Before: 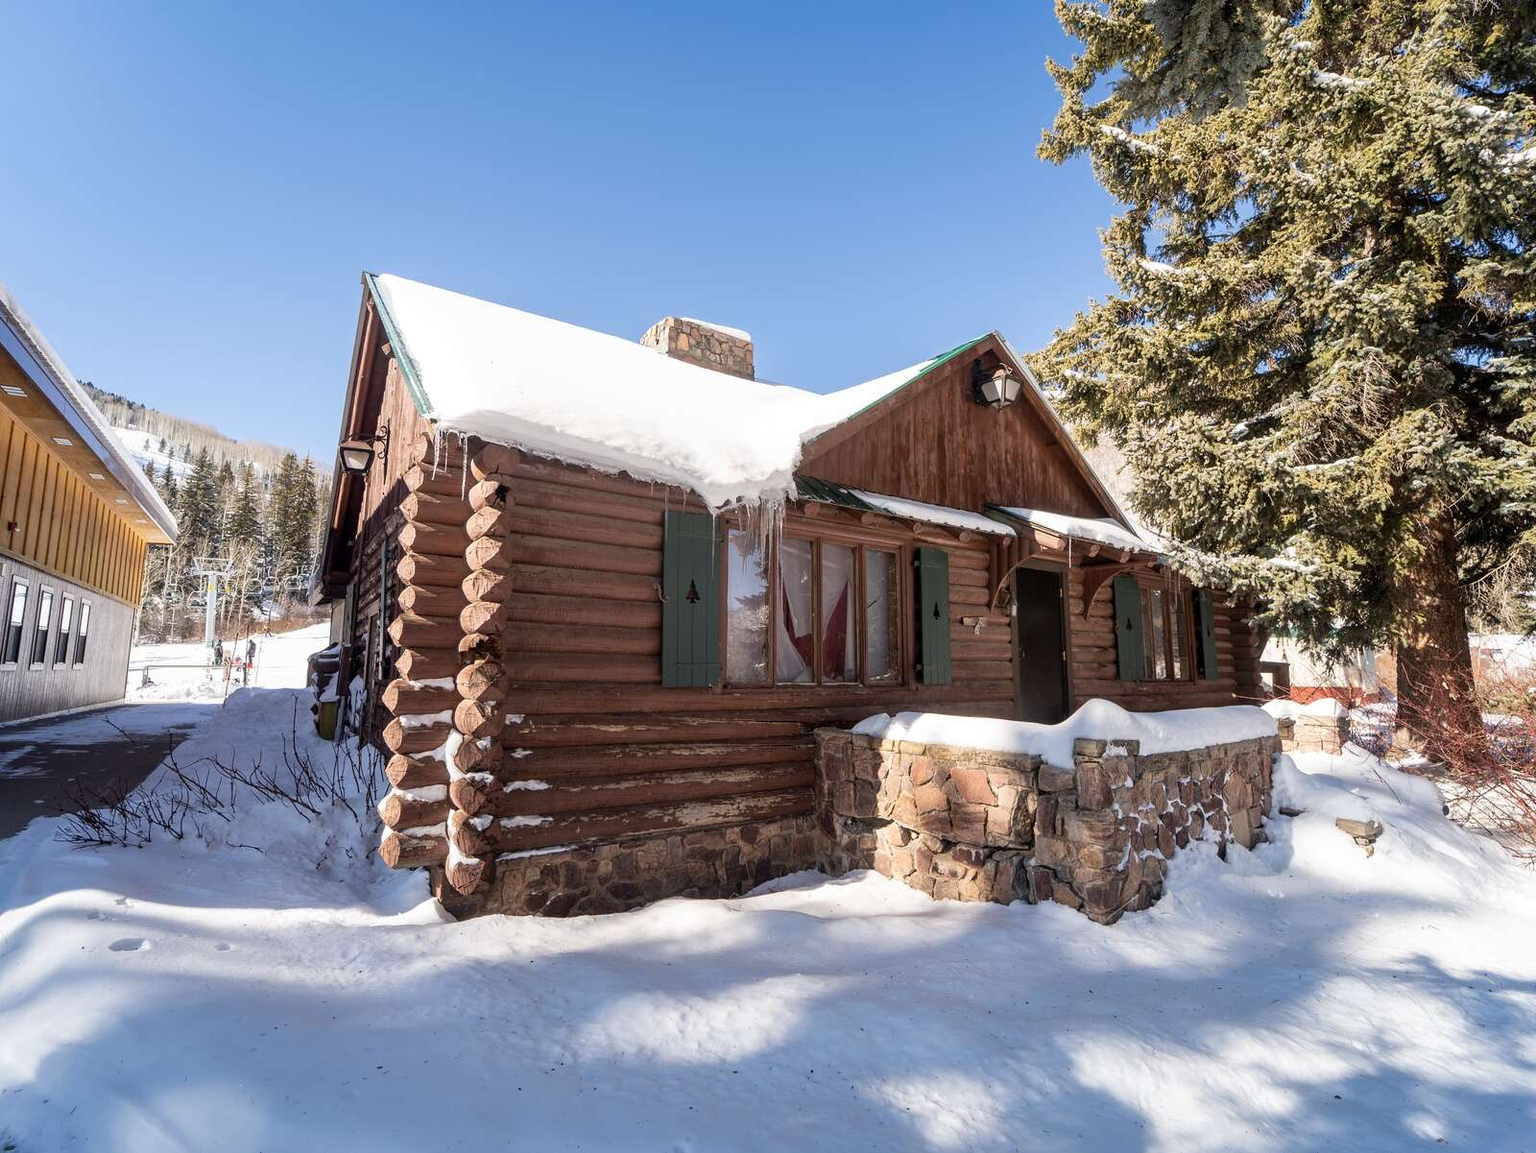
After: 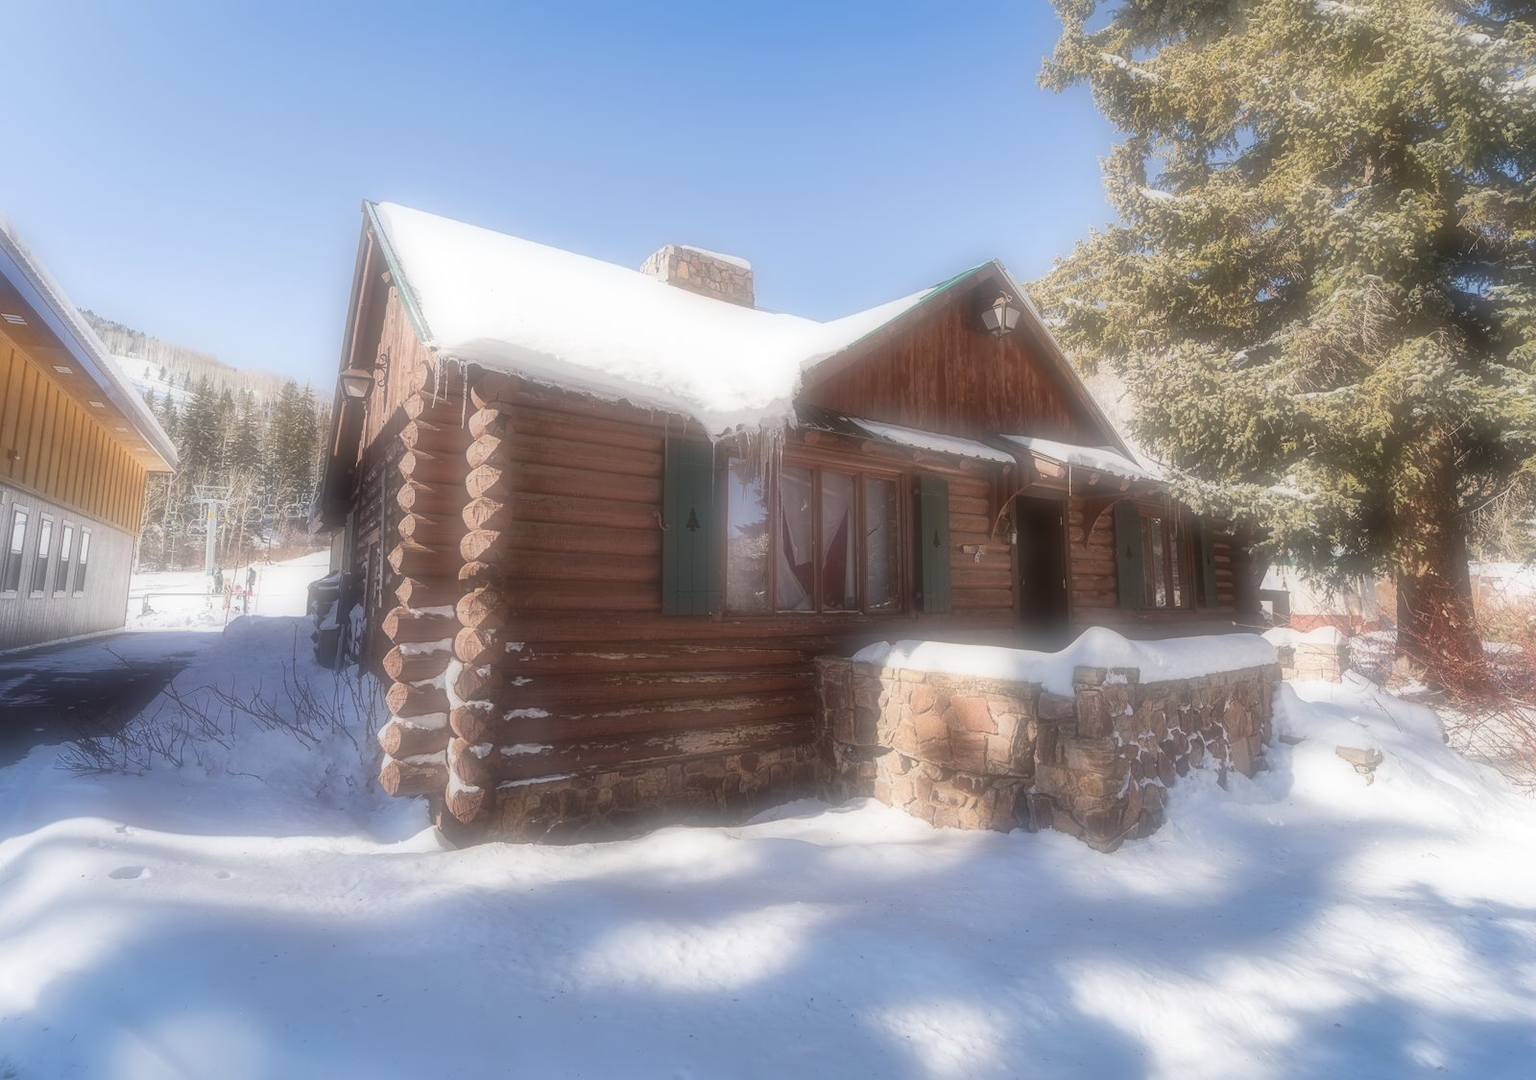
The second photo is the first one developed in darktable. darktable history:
crop and rotate: top 6.25%
soften: on, module defaults
